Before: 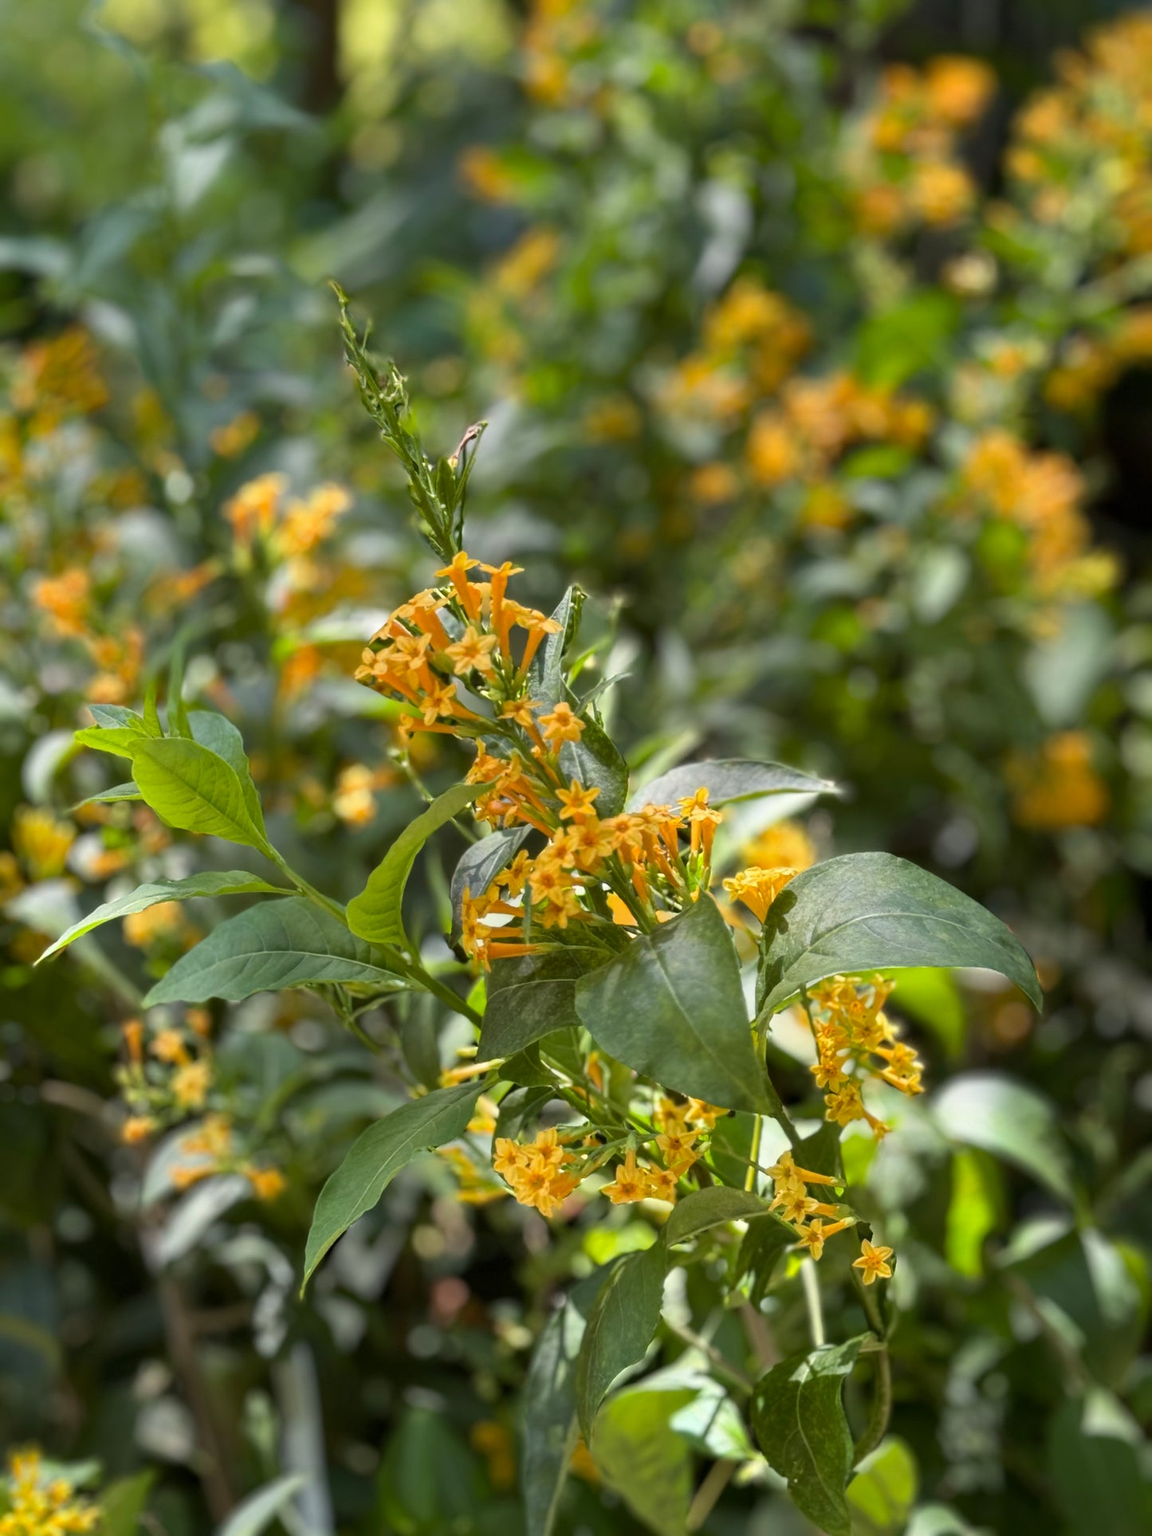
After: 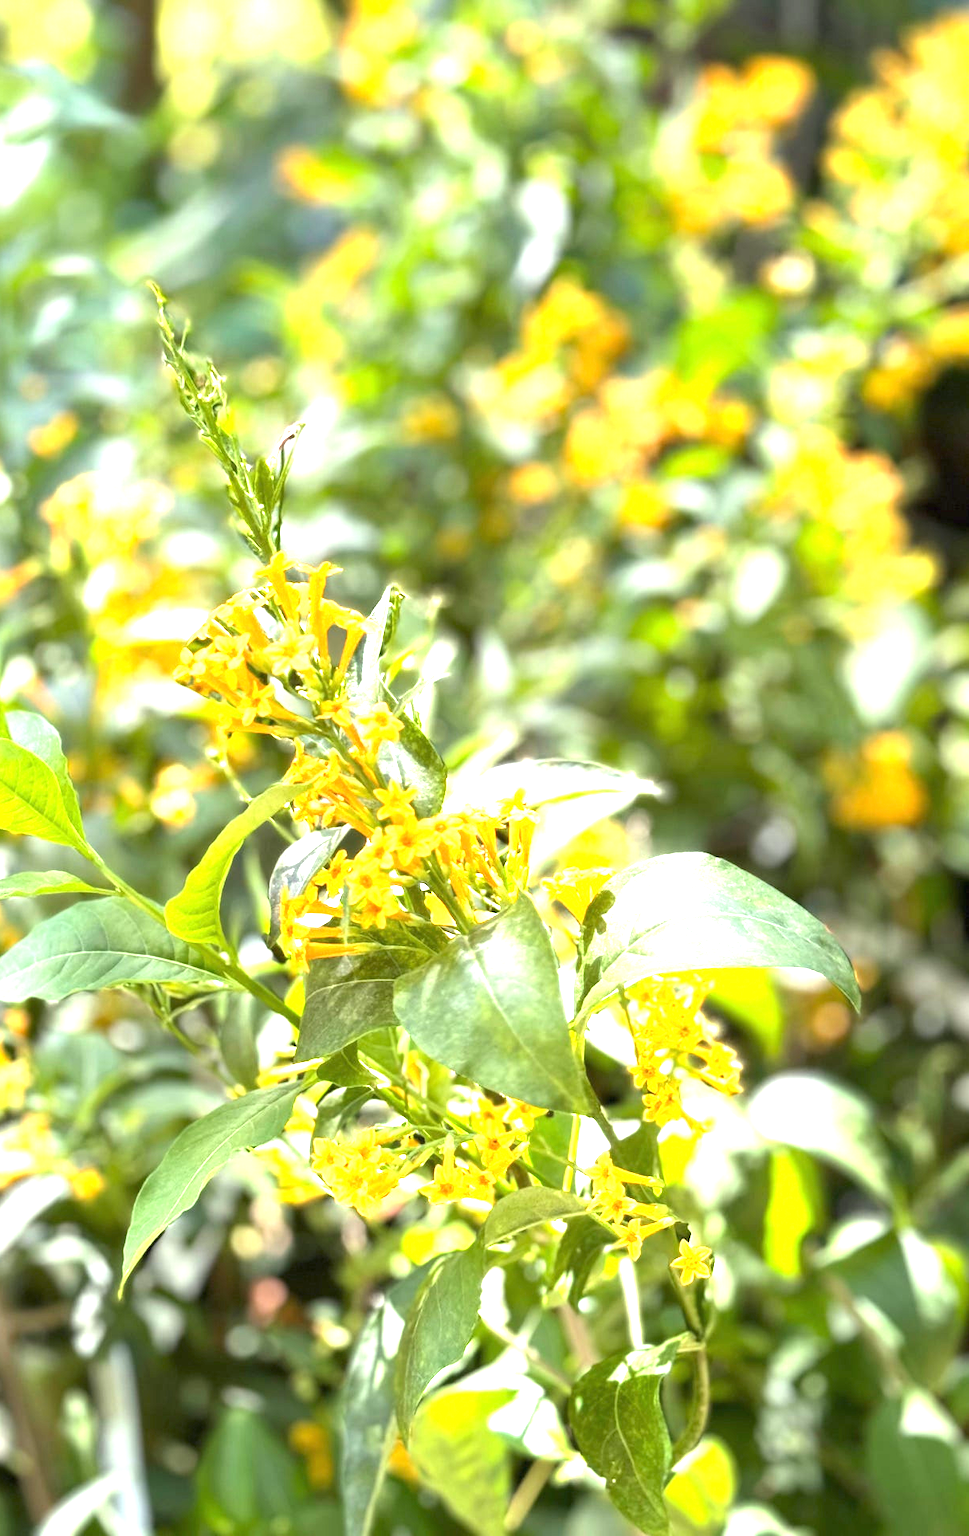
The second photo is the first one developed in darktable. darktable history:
crop: left 15.846%
exposure: black level correction 0, exposure 2.131 EV, compensate exposure bias true, compensate highlight preservation false
